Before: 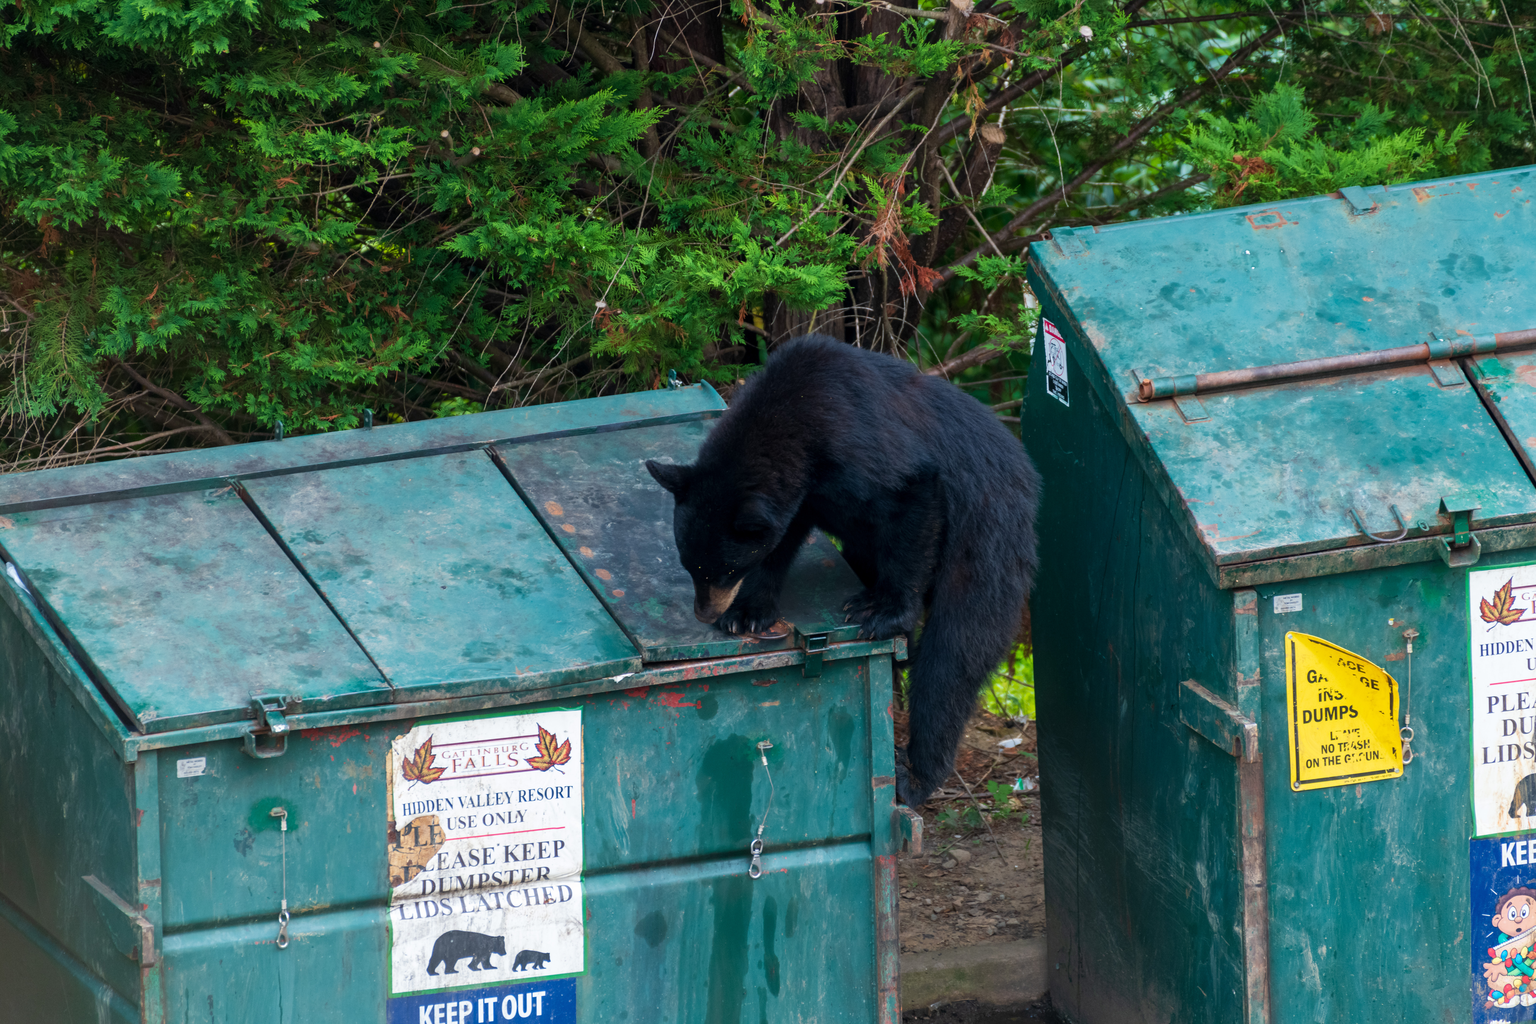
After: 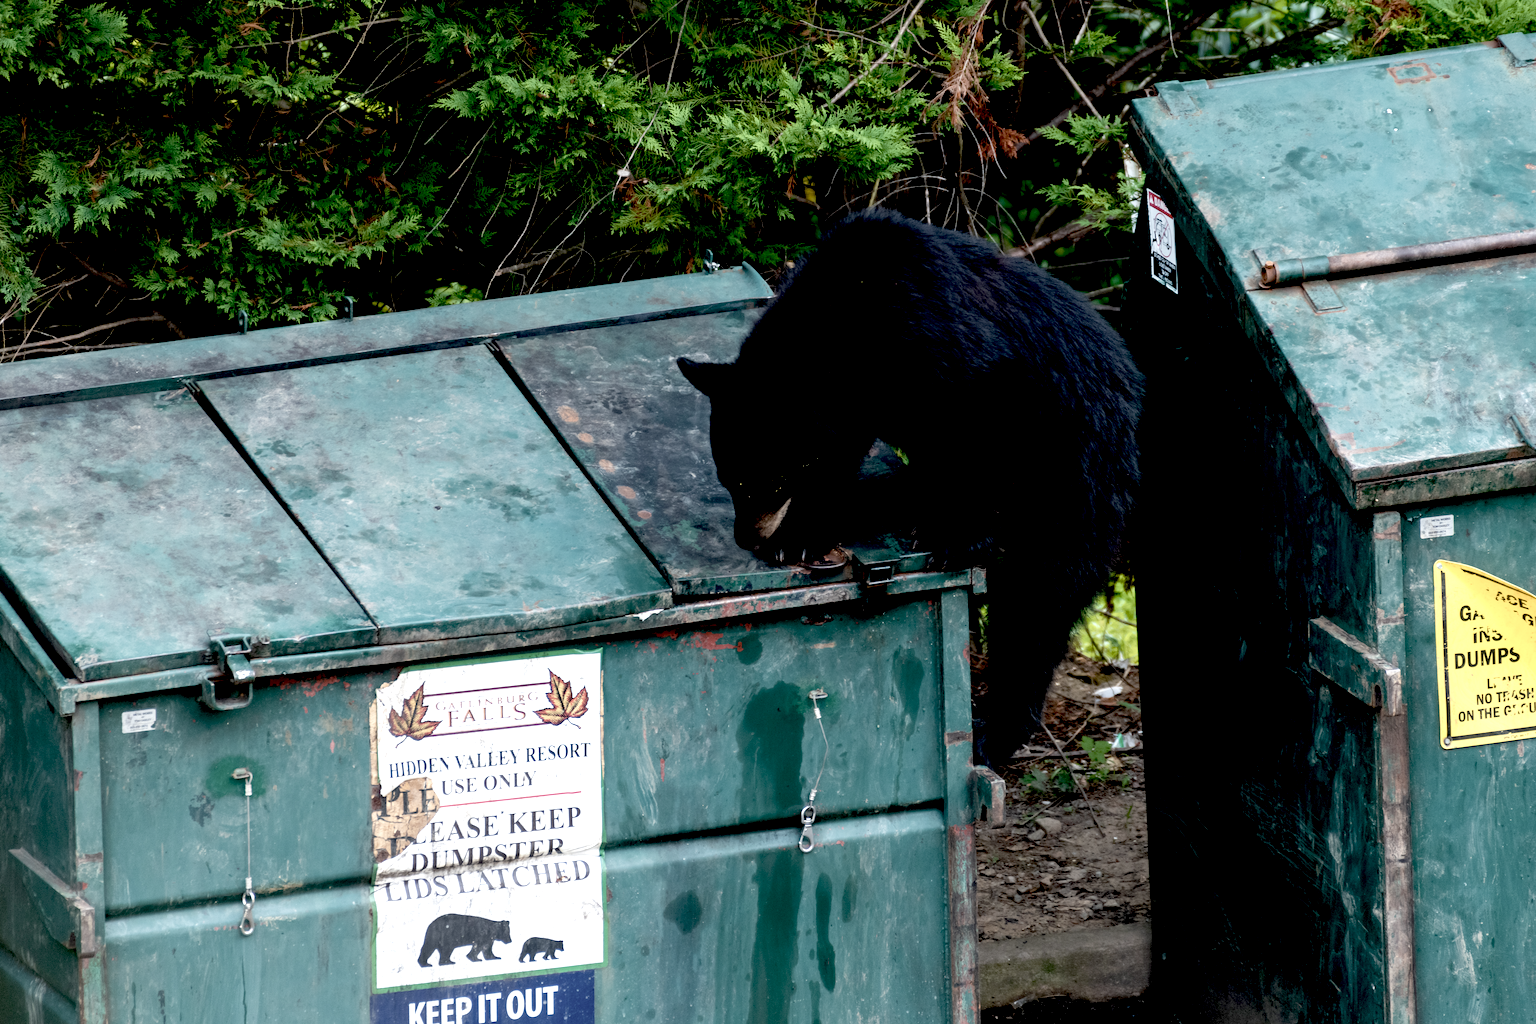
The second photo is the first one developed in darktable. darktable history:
exposure: black level correction 0.04, exposure 0.5 EV, compensate highlight preservation false
crop and rotate: left 4.842%, top 15.51%, right 10.668%
color correction: saturation 0.5
